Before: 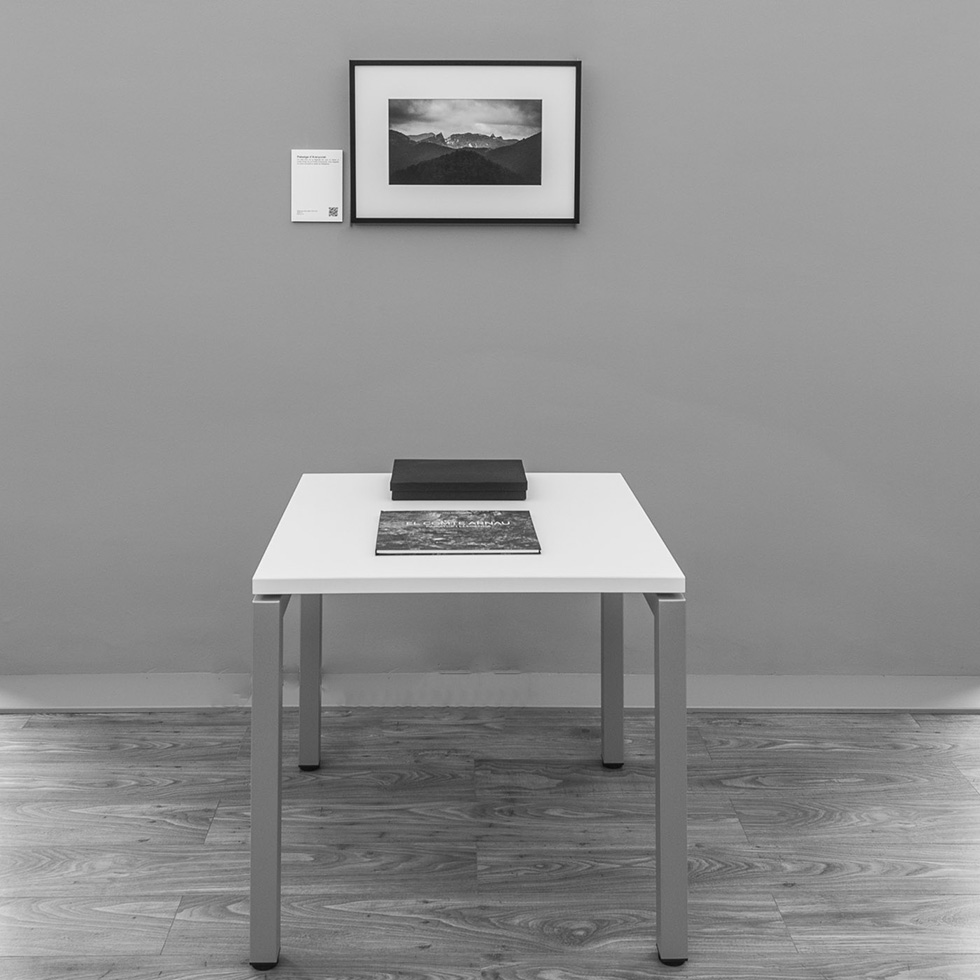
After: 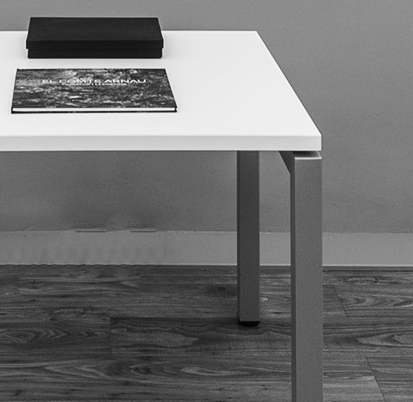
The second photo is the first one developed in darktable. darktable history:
crop: left 37.221%, top 45.169%, right 20.63%, bottom 13.777%
contrast brightness saturation: contrast 0.21, brightness -0.11, saturation 0.21
